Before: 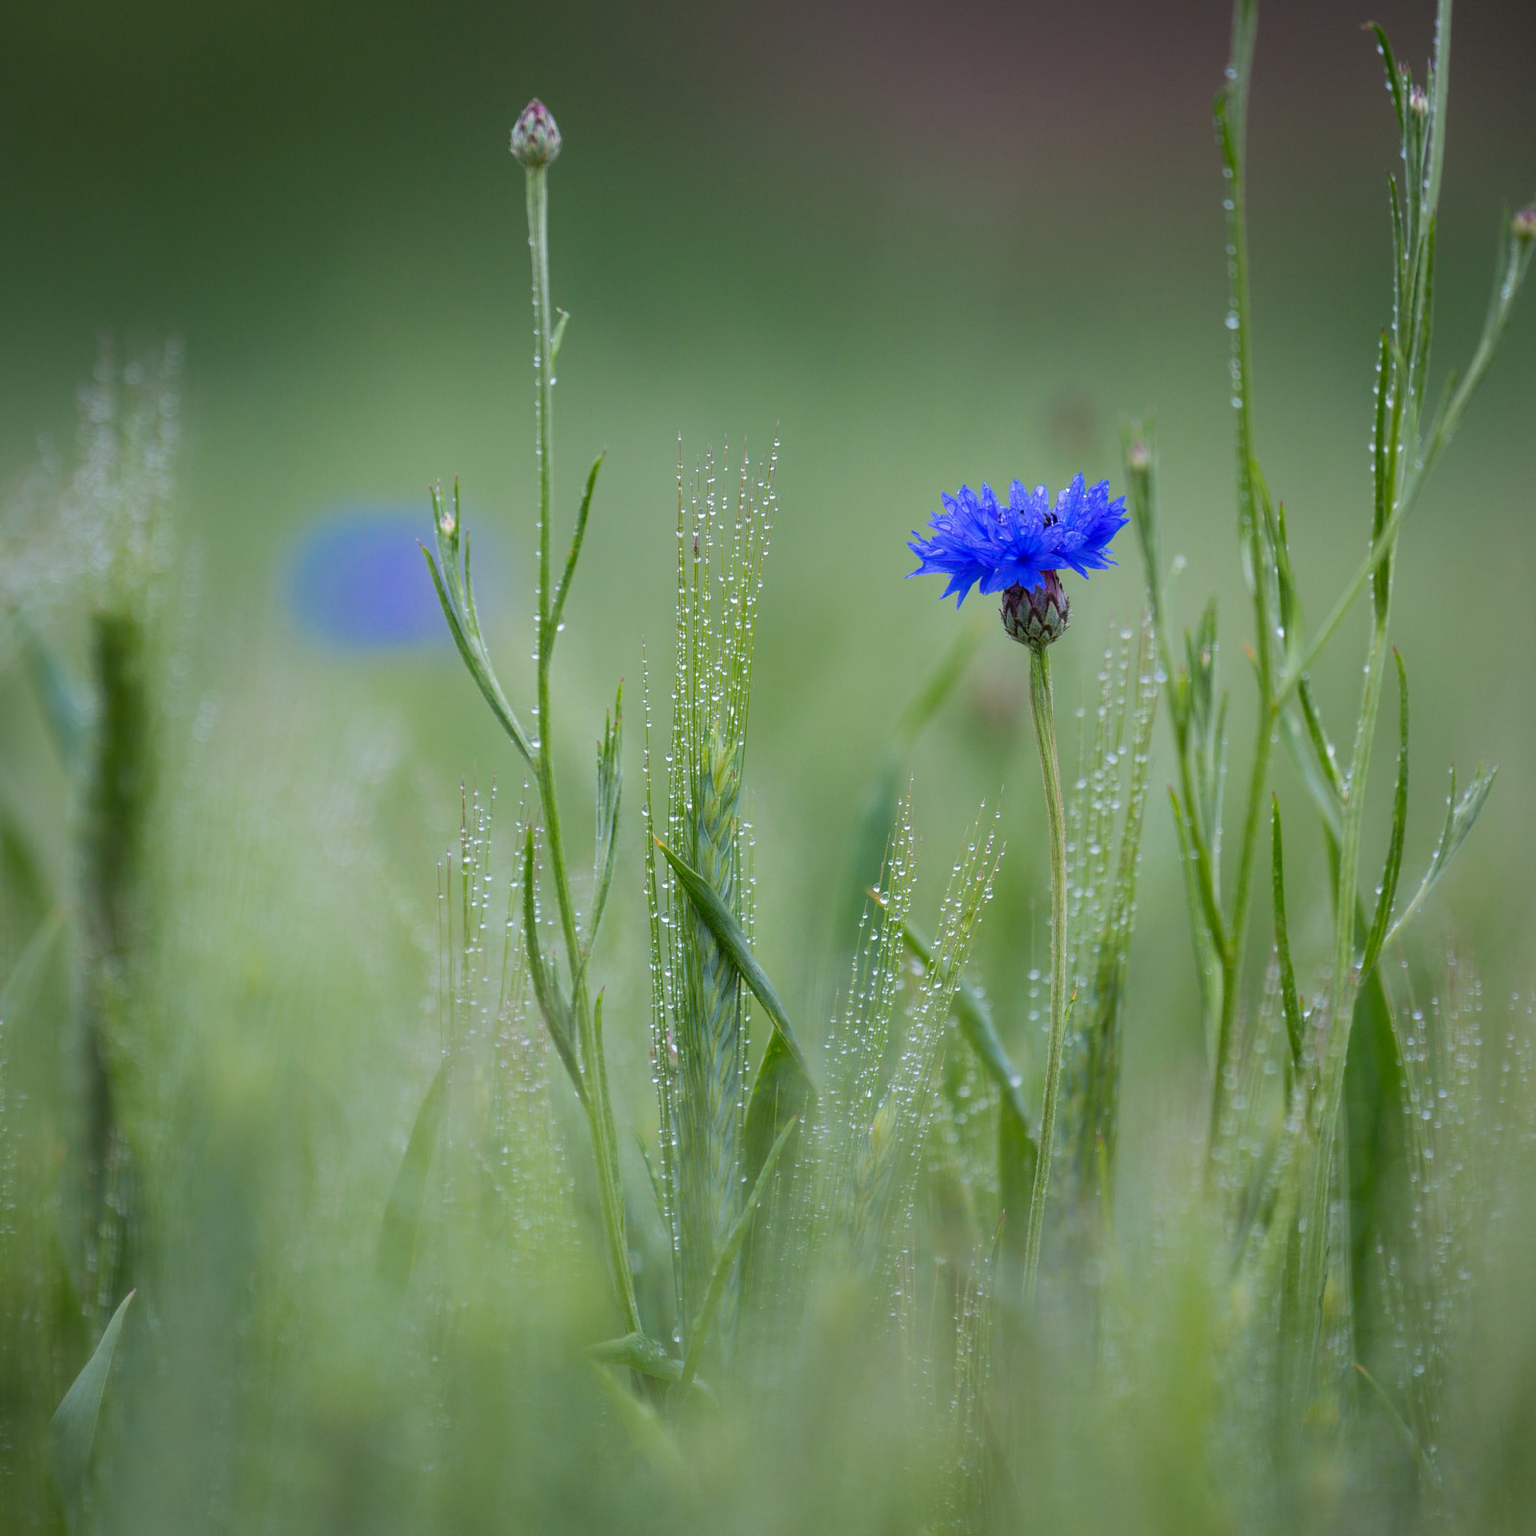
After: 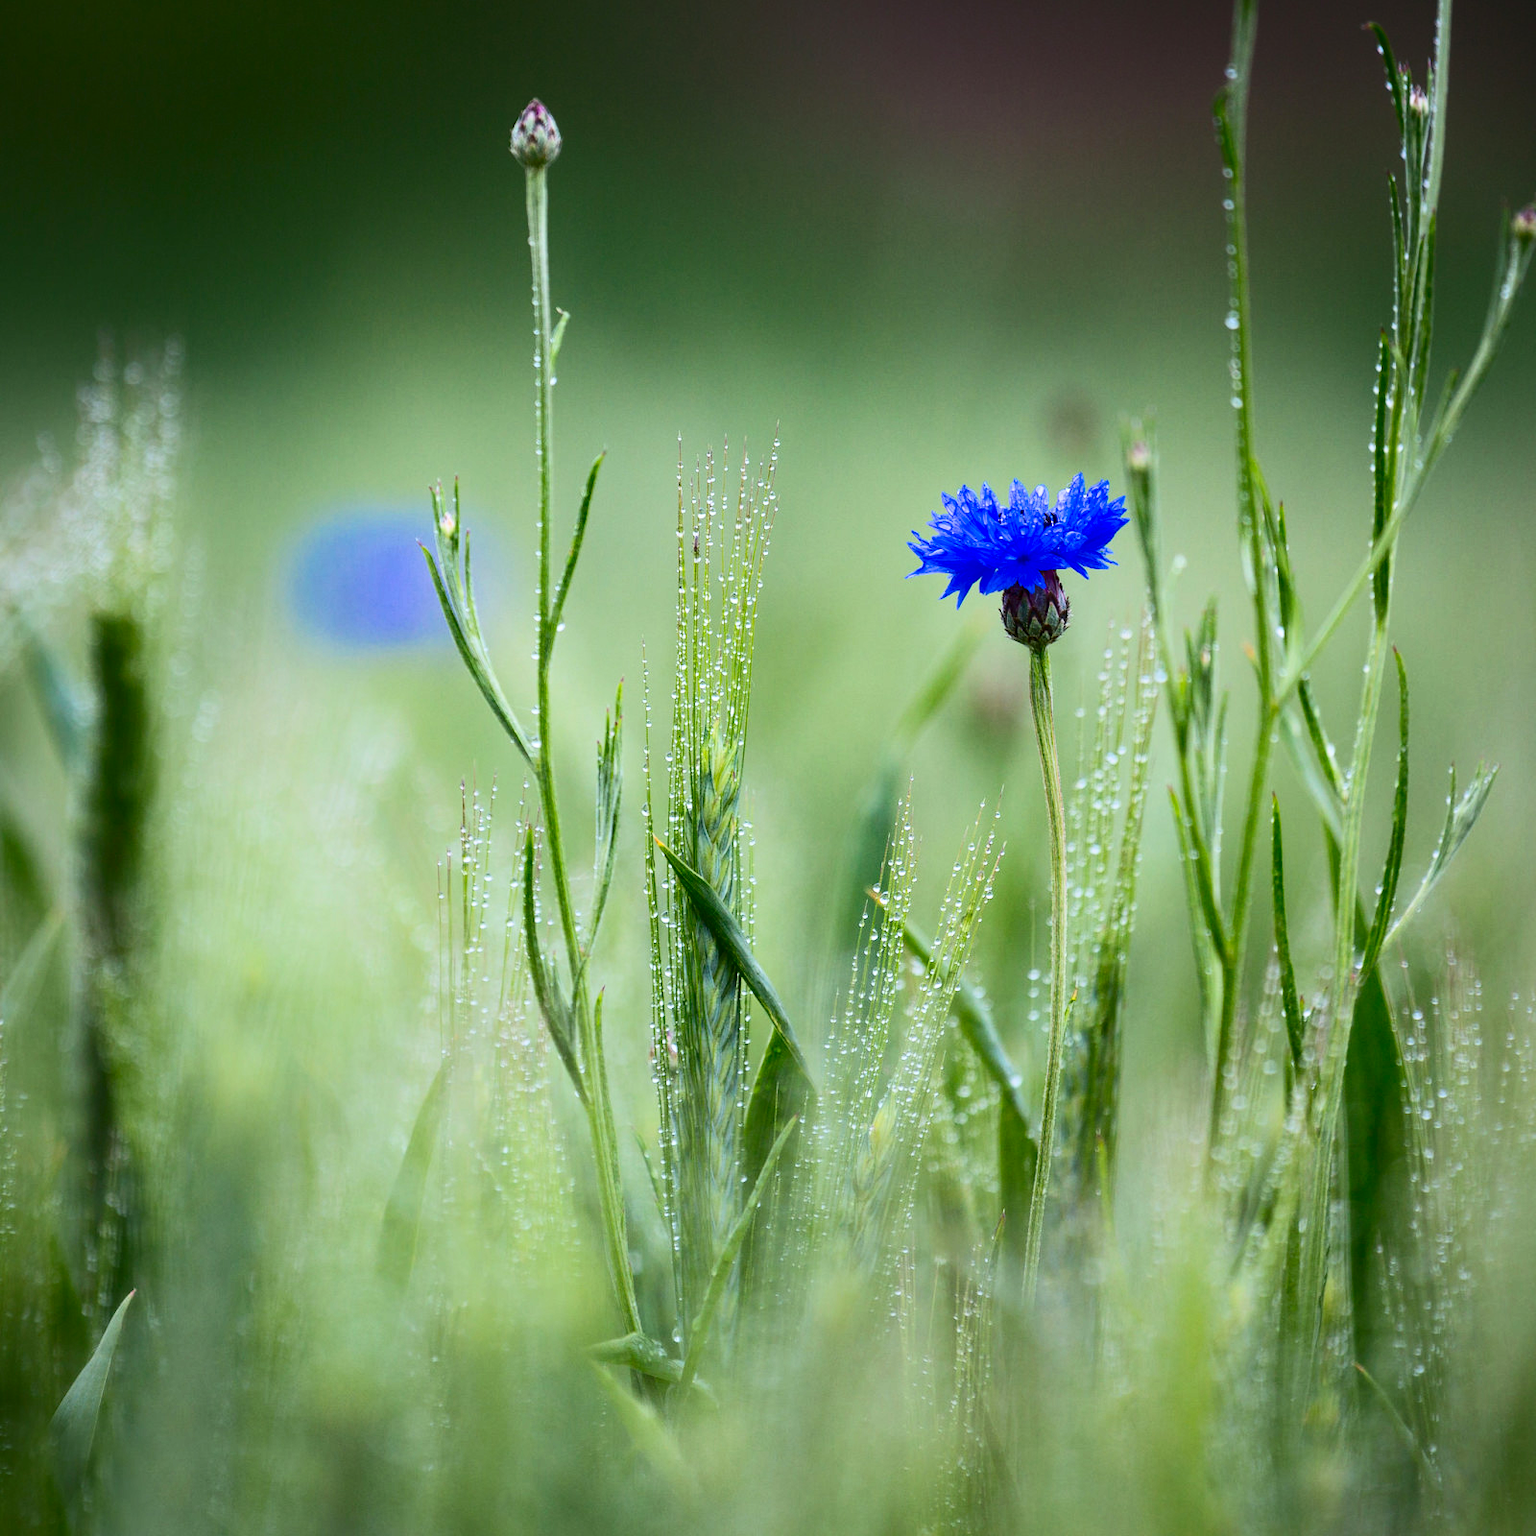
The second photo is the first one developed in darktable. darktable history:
contrast brightness saturation: contrast 0.414, brightness 0.051, saturation 0.252
